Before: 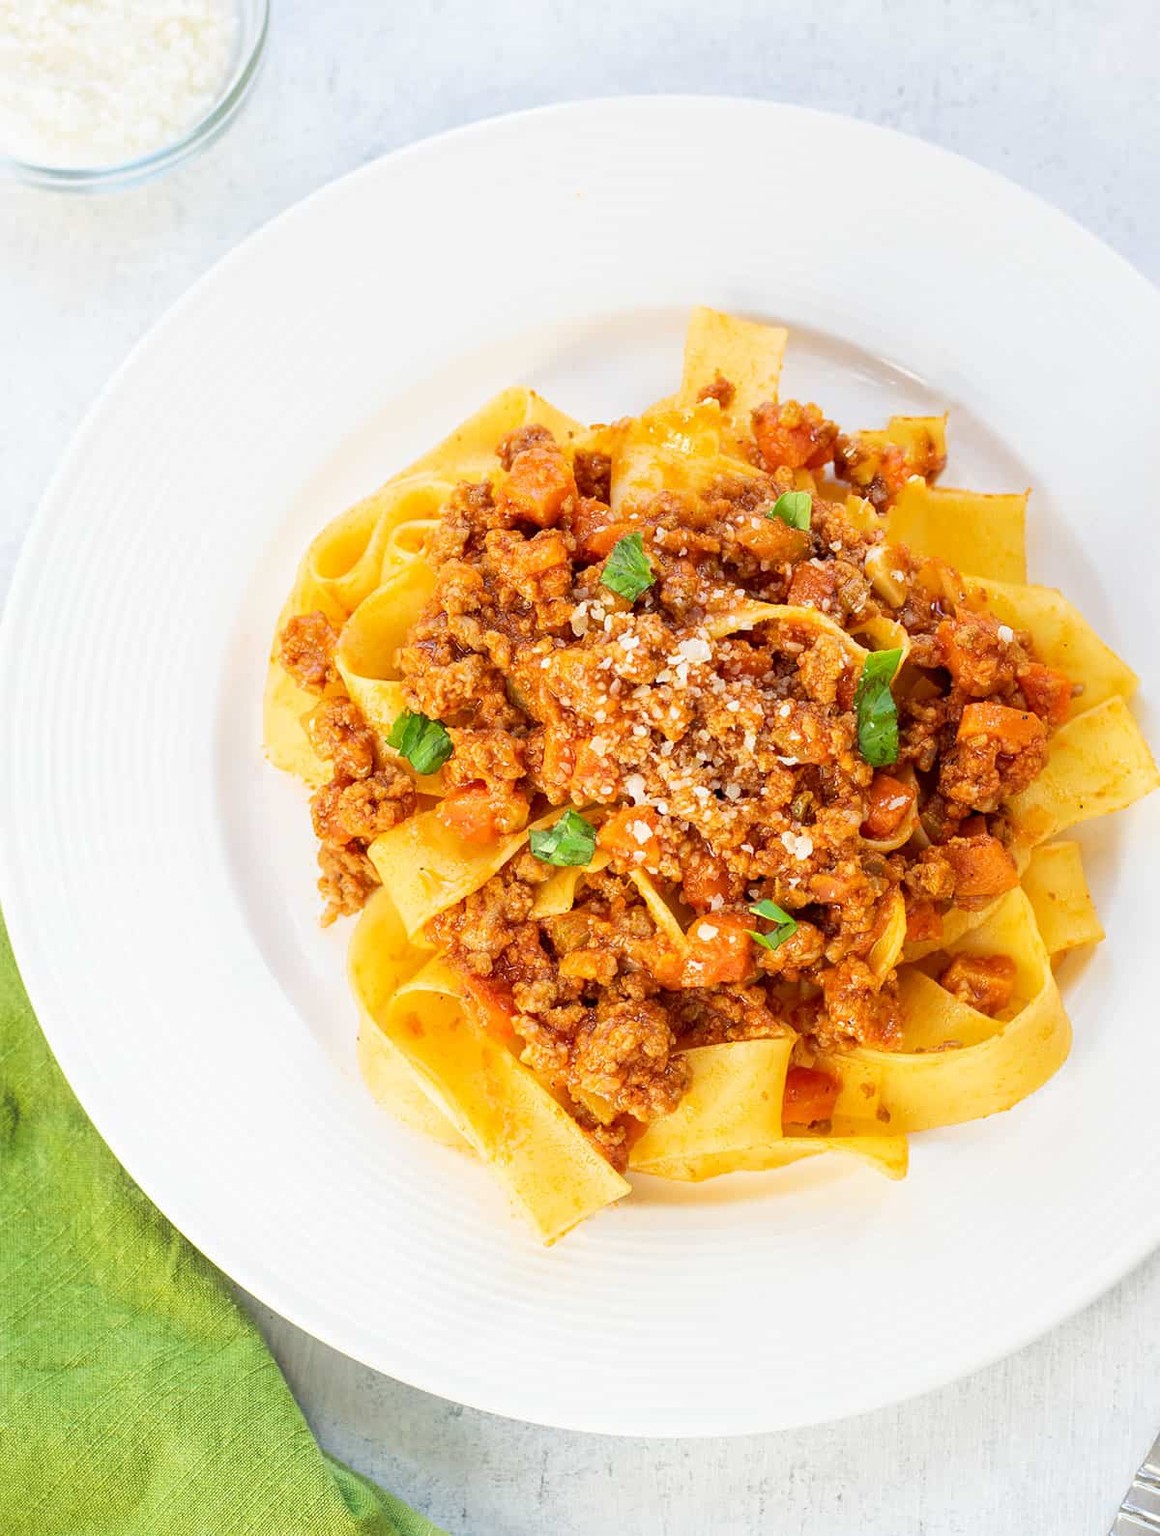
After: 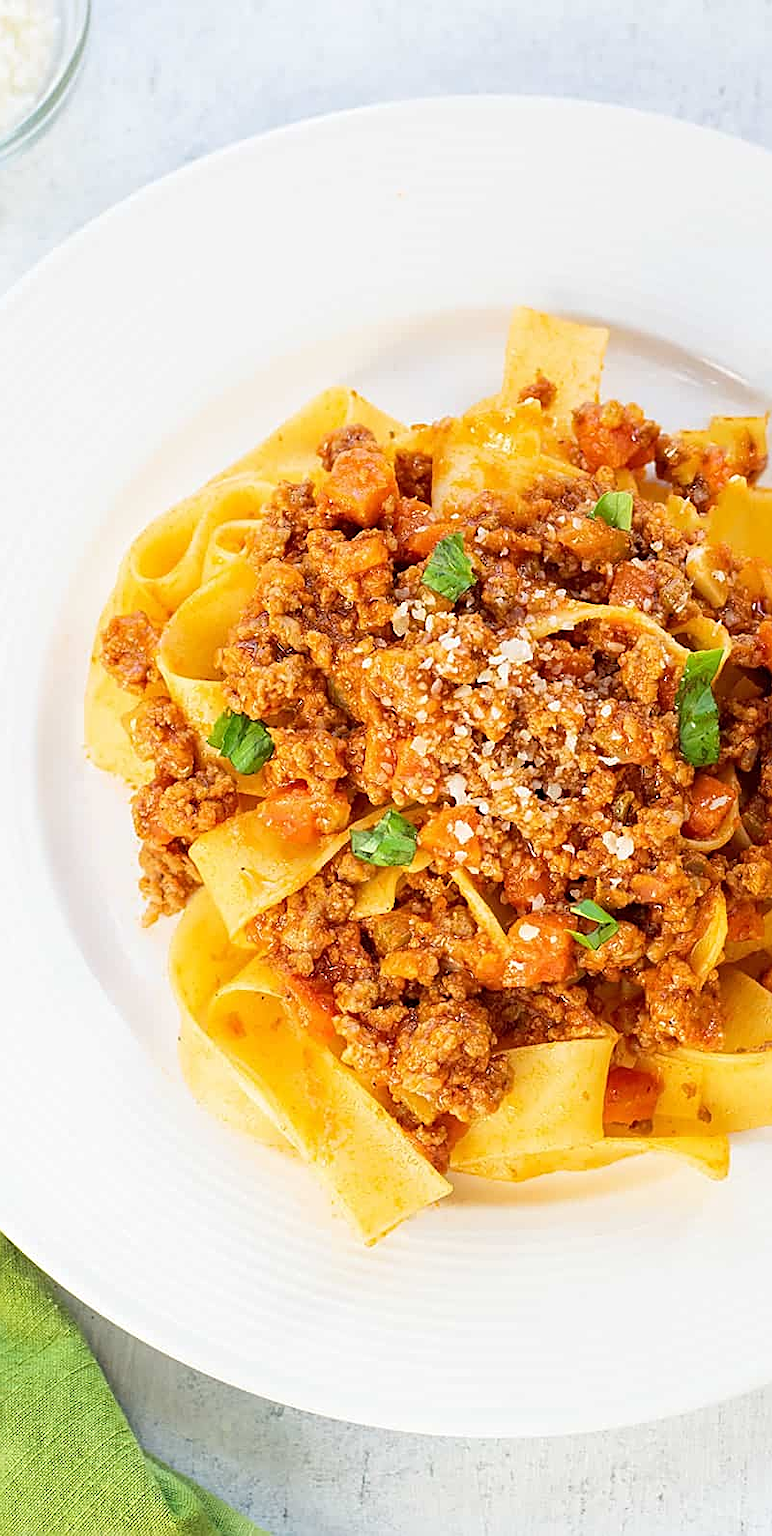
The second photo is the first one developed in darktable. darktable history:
crop and rotate: left 15.44%, right 17.936%
sharpen: amount 0.6
